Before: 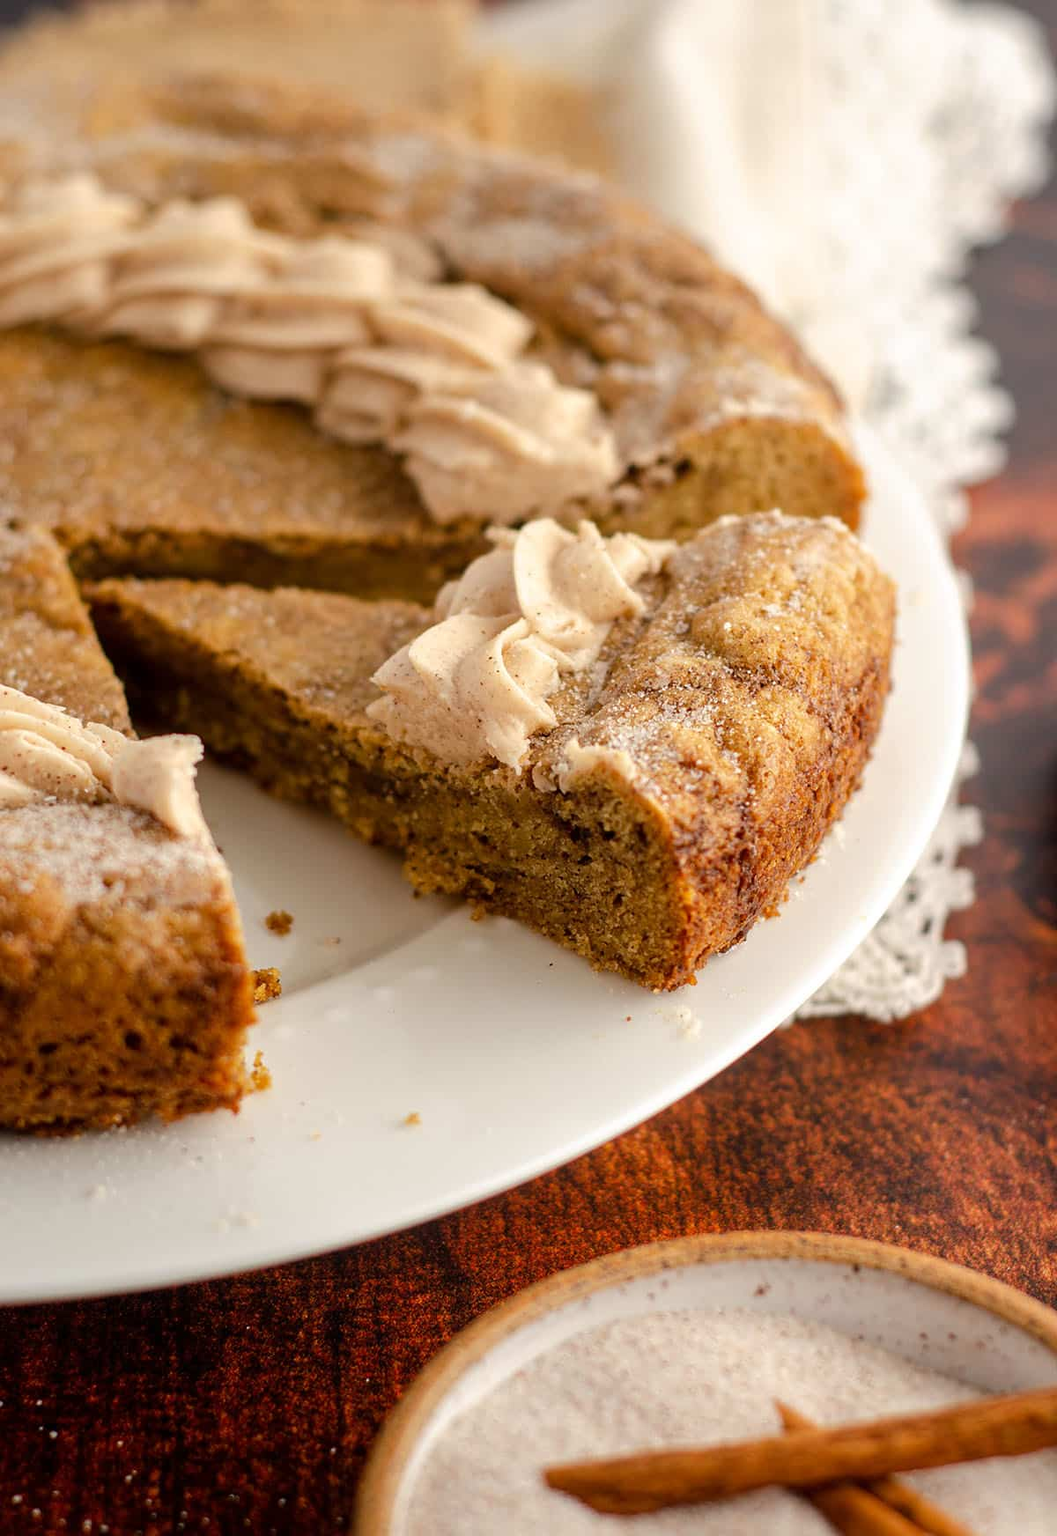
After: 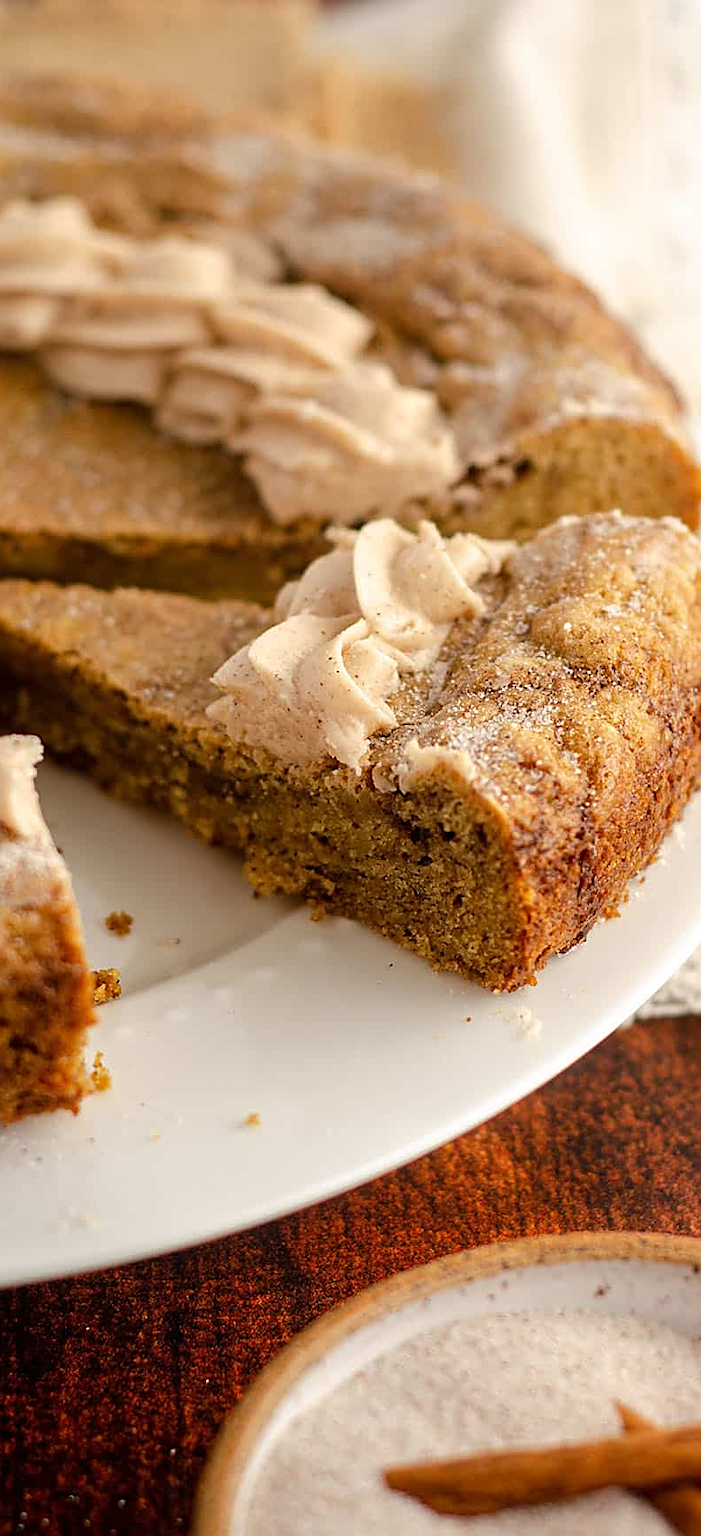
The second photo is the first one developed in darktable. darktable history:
sharpen: on, module defaults
crop and rotate: left 15.214%, right 18.429%
